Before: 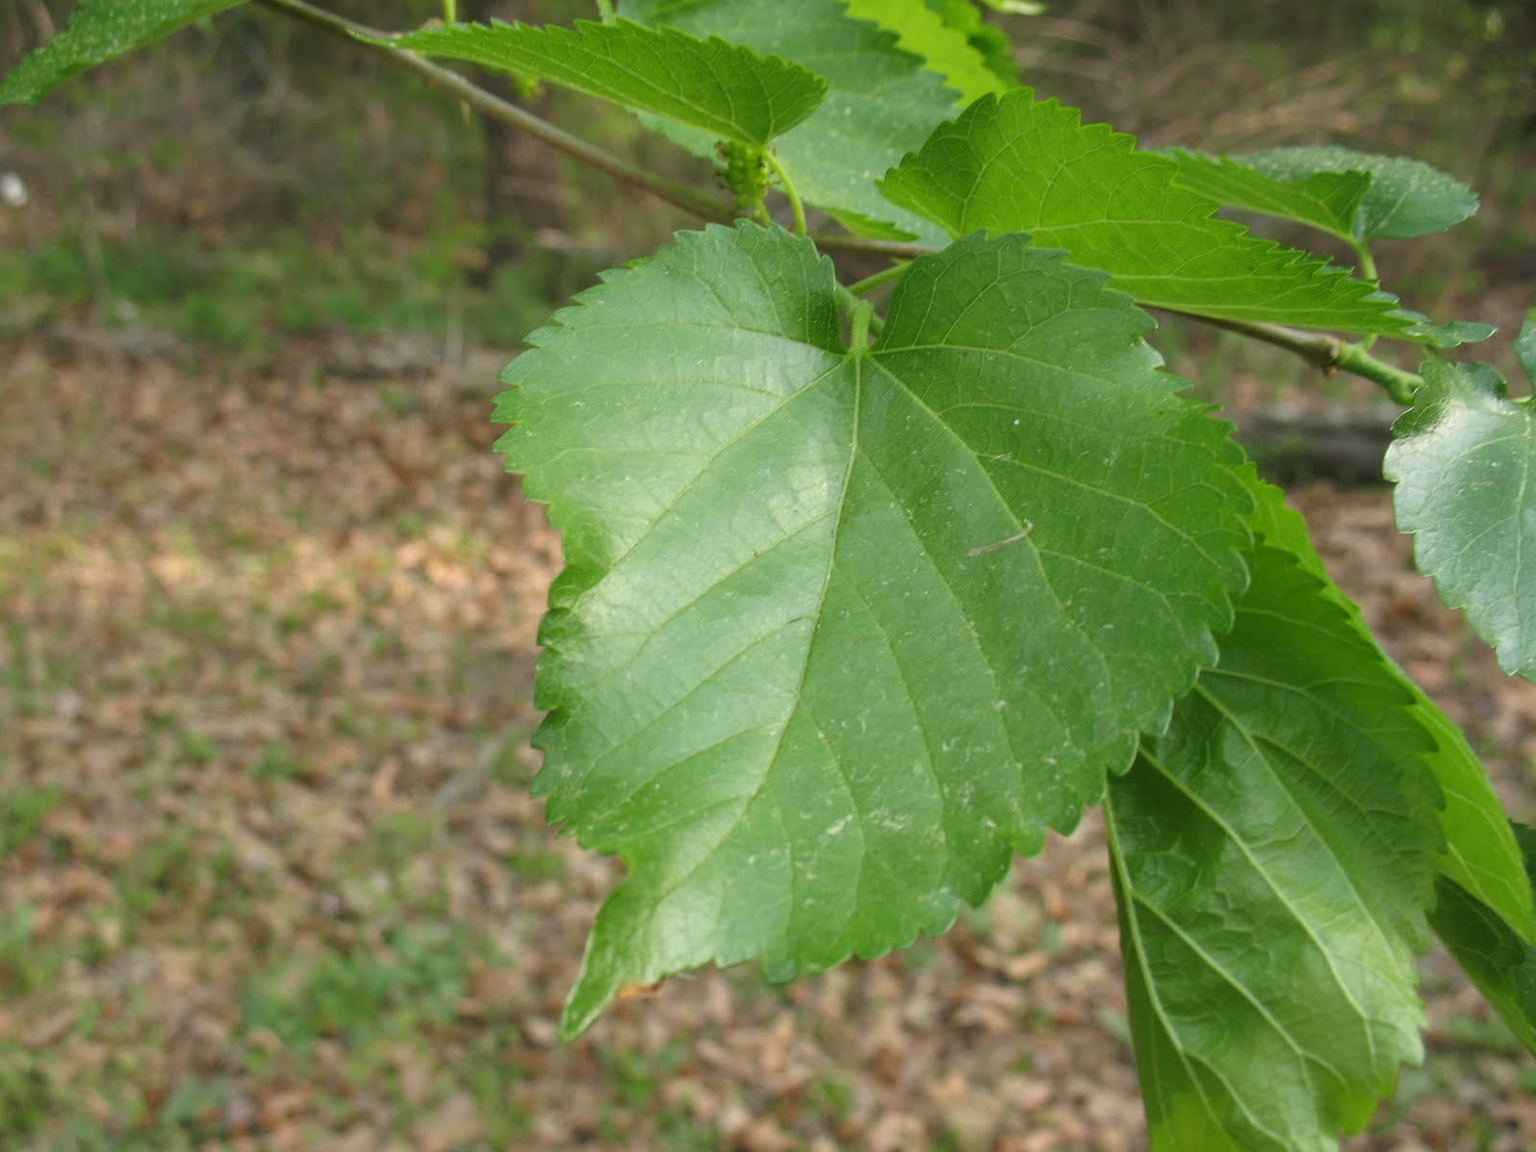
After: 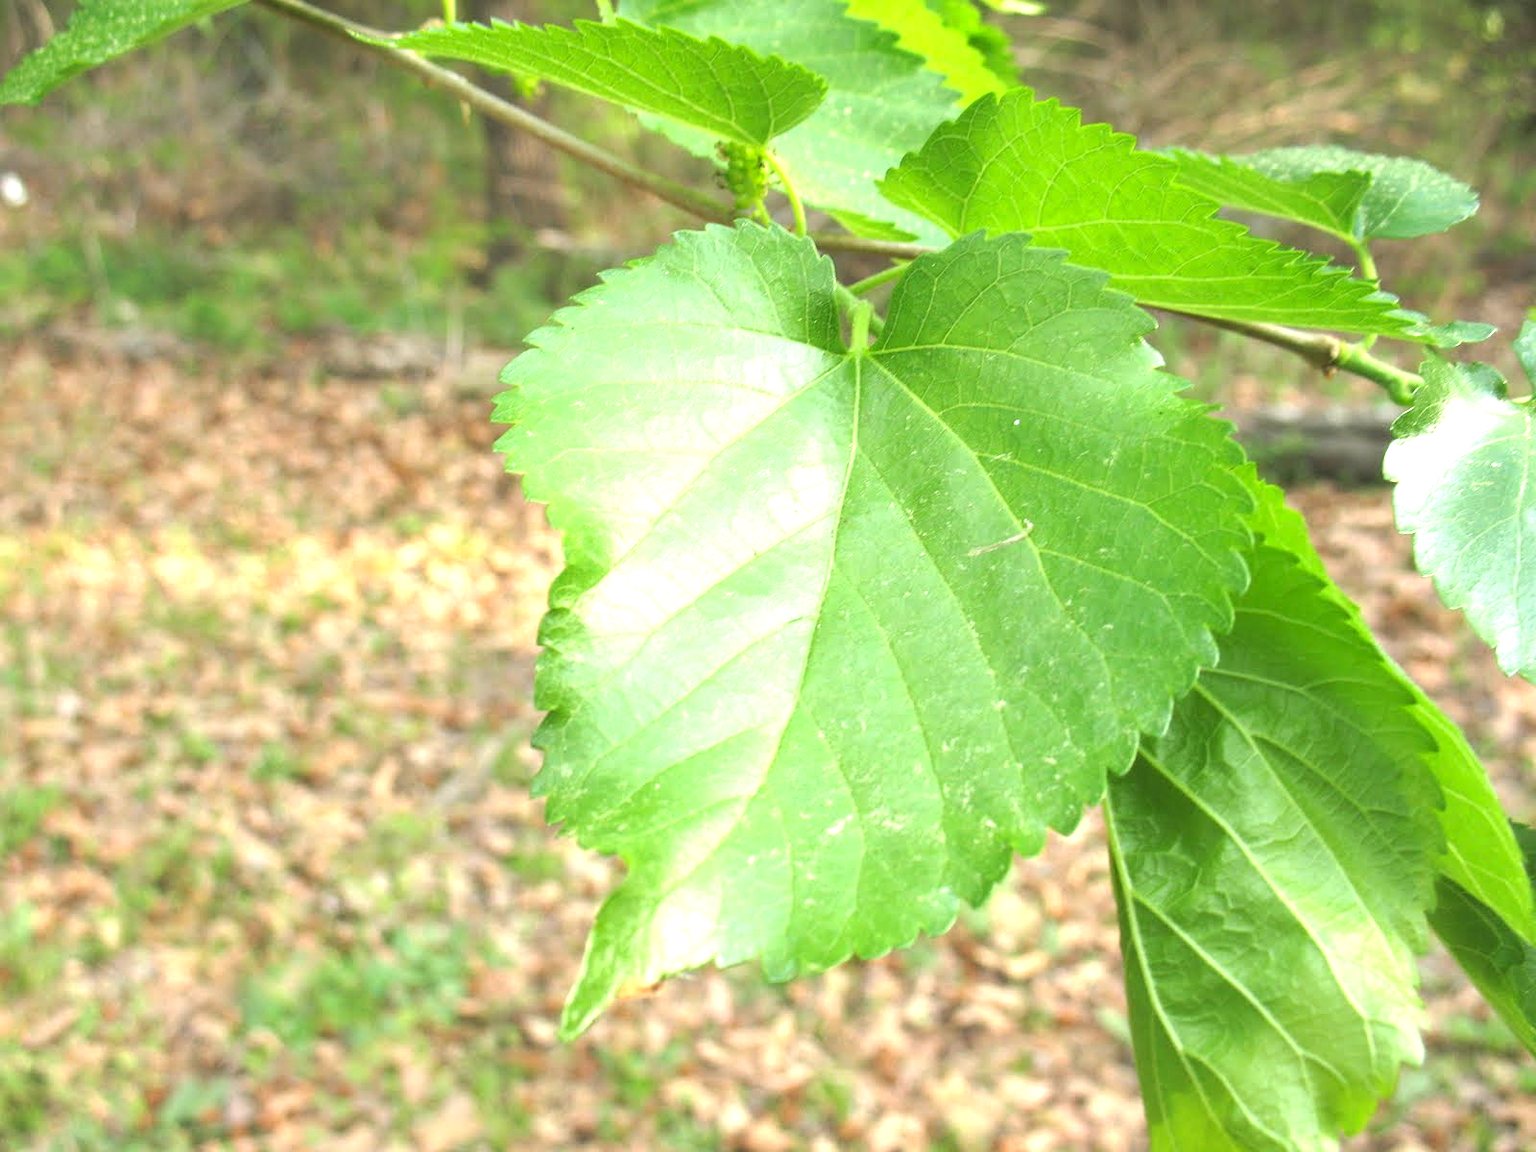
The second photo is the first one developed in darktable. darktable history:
exposure: black level correction 0, exposure 1.45 EV, compensate exposure bias true, compensate highlight preservation false
color zones: curves: ch1 [(0, 0.513) (0.143, 0.524) (0.286, 0.511) (0.429, 0.506) (0.571, 0.503) (0.714, 0.503) (0.857, 0.508) (1, 0.513)]
